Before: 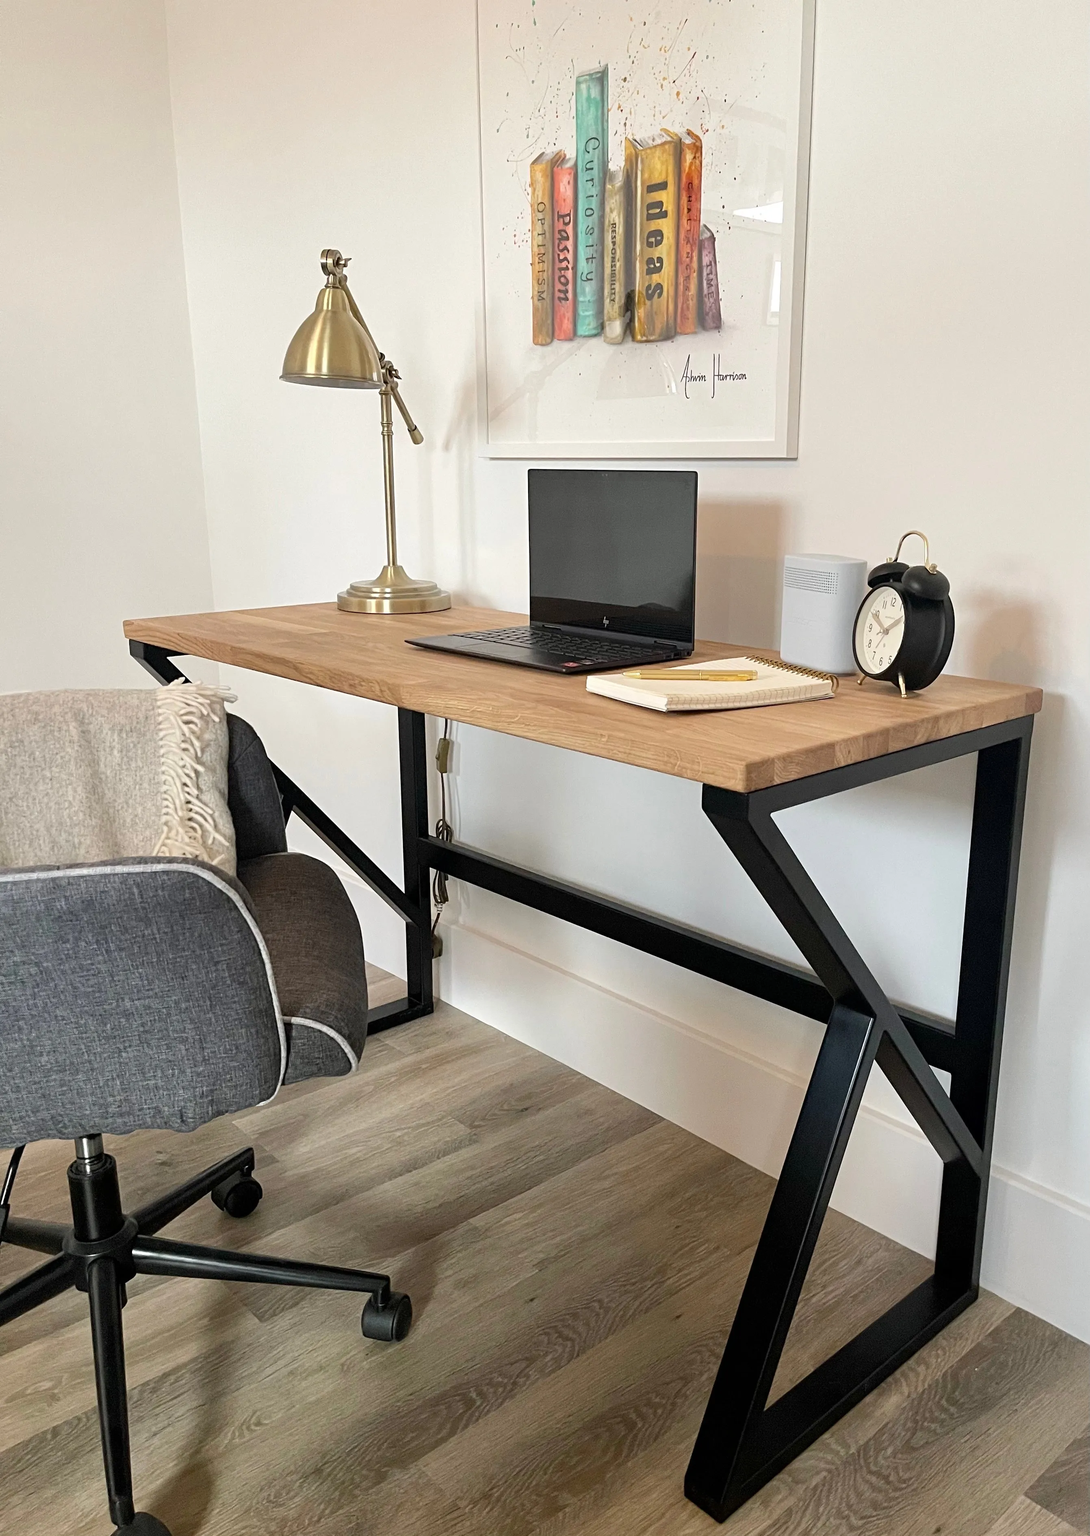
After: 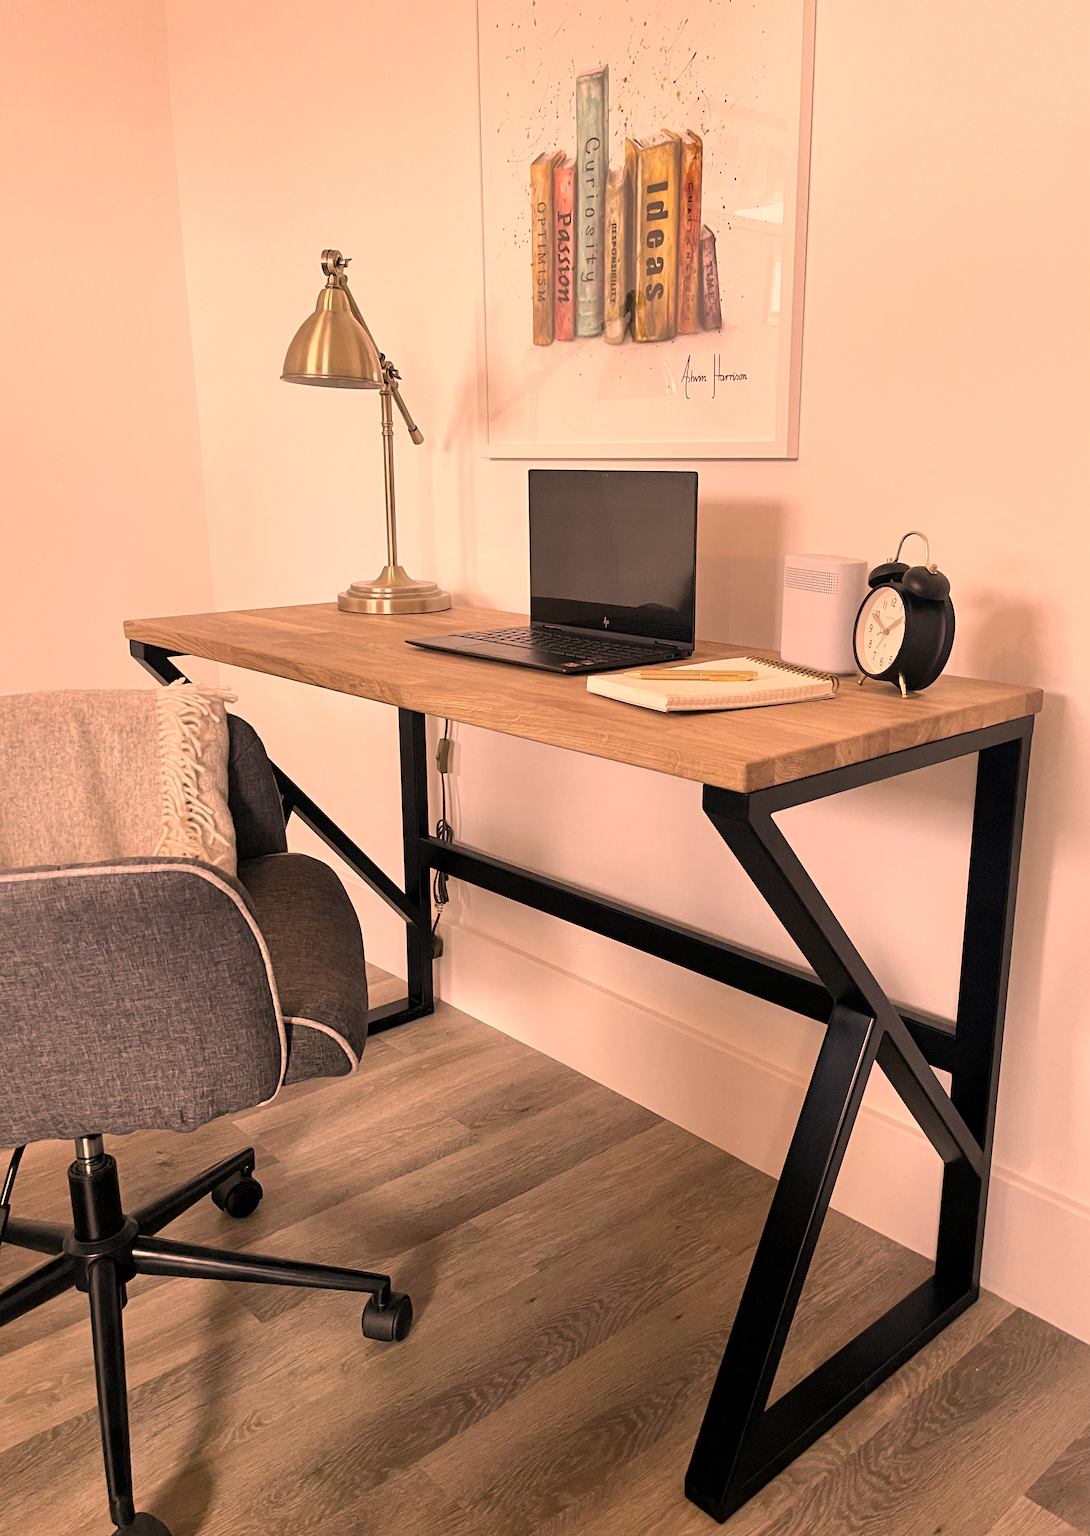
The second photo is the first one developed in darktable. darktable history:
color correction: highlights a* 39.52, highlights b* 39.56, saturation 0.695
